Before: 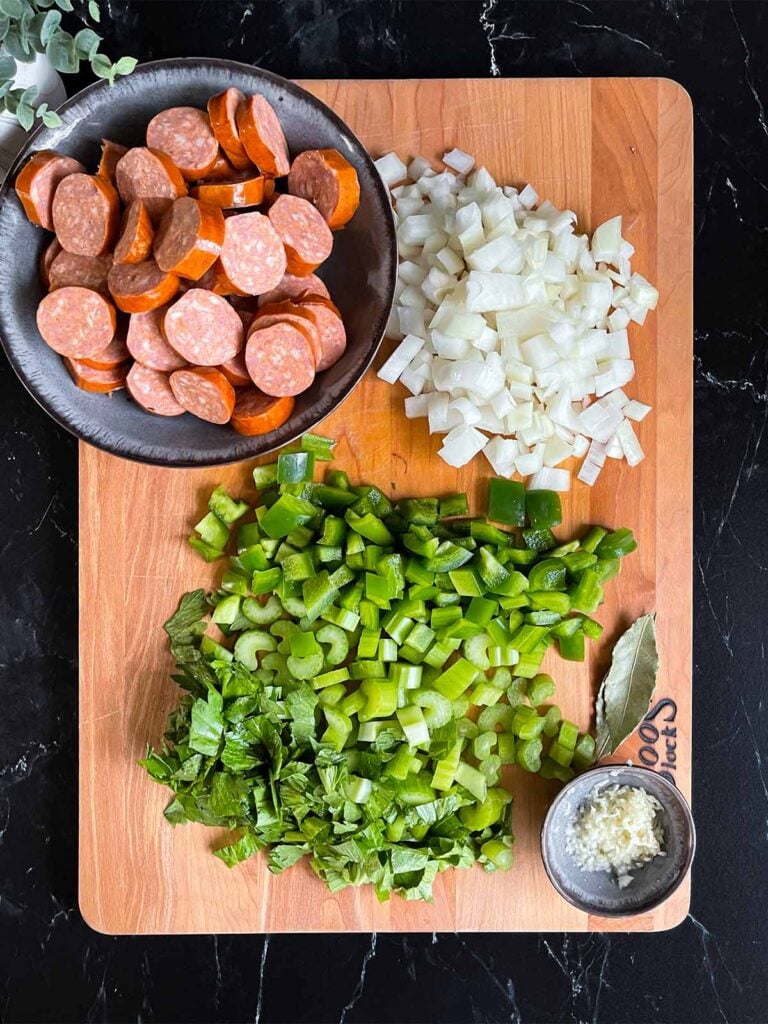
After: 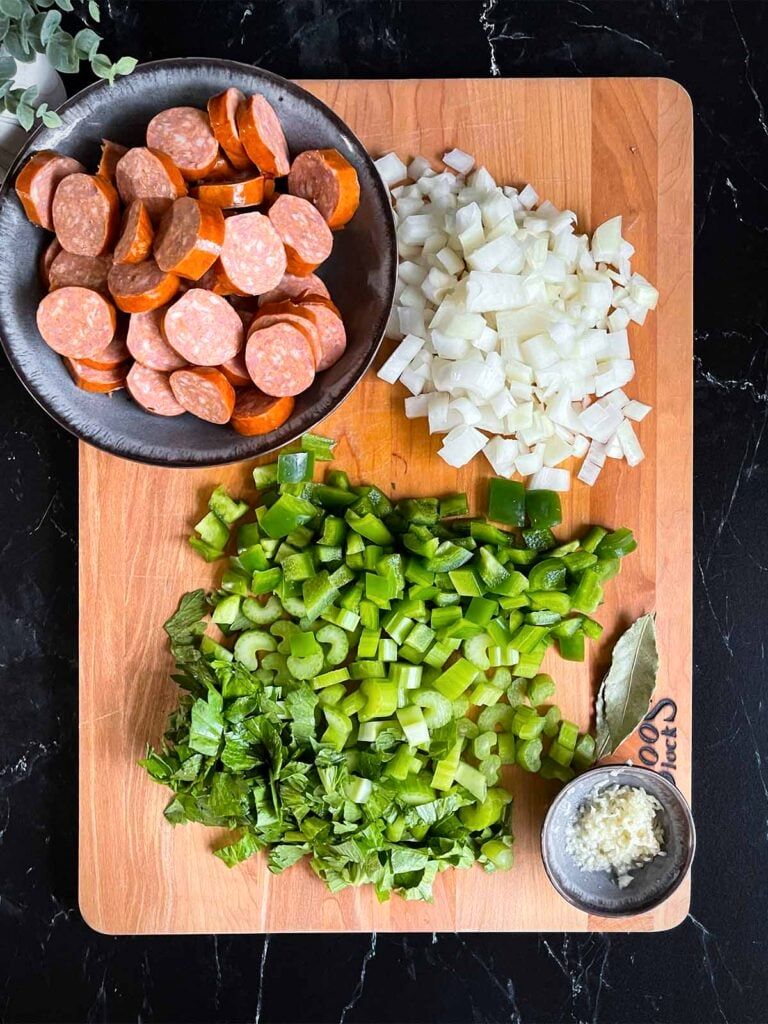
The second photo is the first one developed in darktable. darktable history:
vignetting: brightness -0.317, saturation -0.047, center (-0.013, 0), unbound false
contrast brightness saturation: contrast 0.103, brightness 0.011, saturation 0.017
